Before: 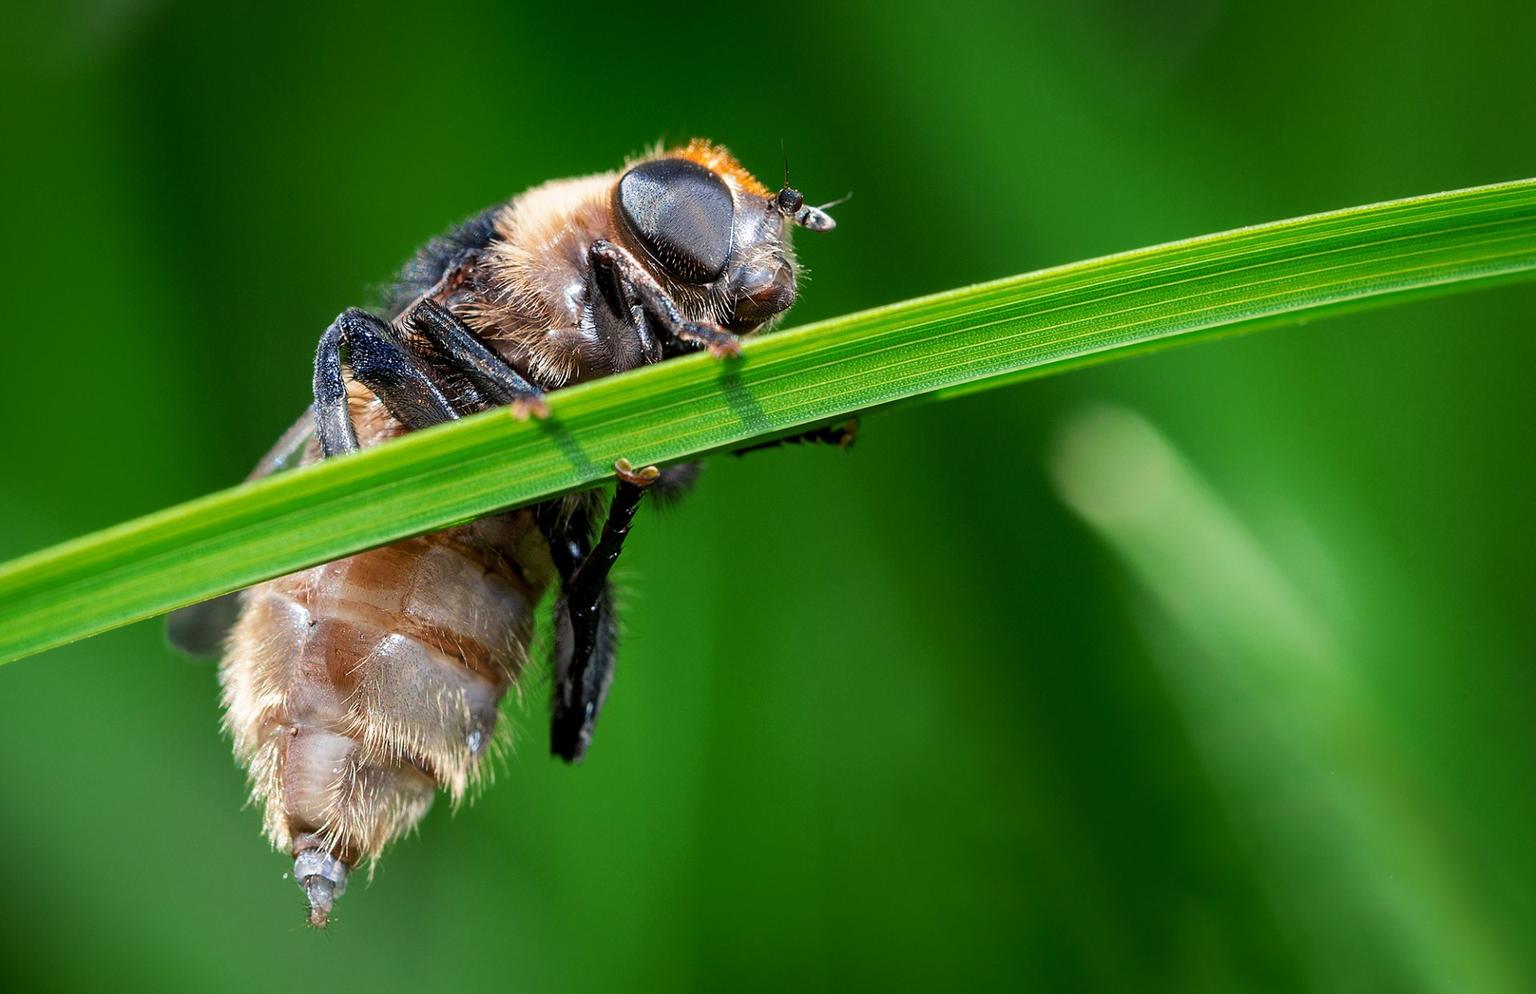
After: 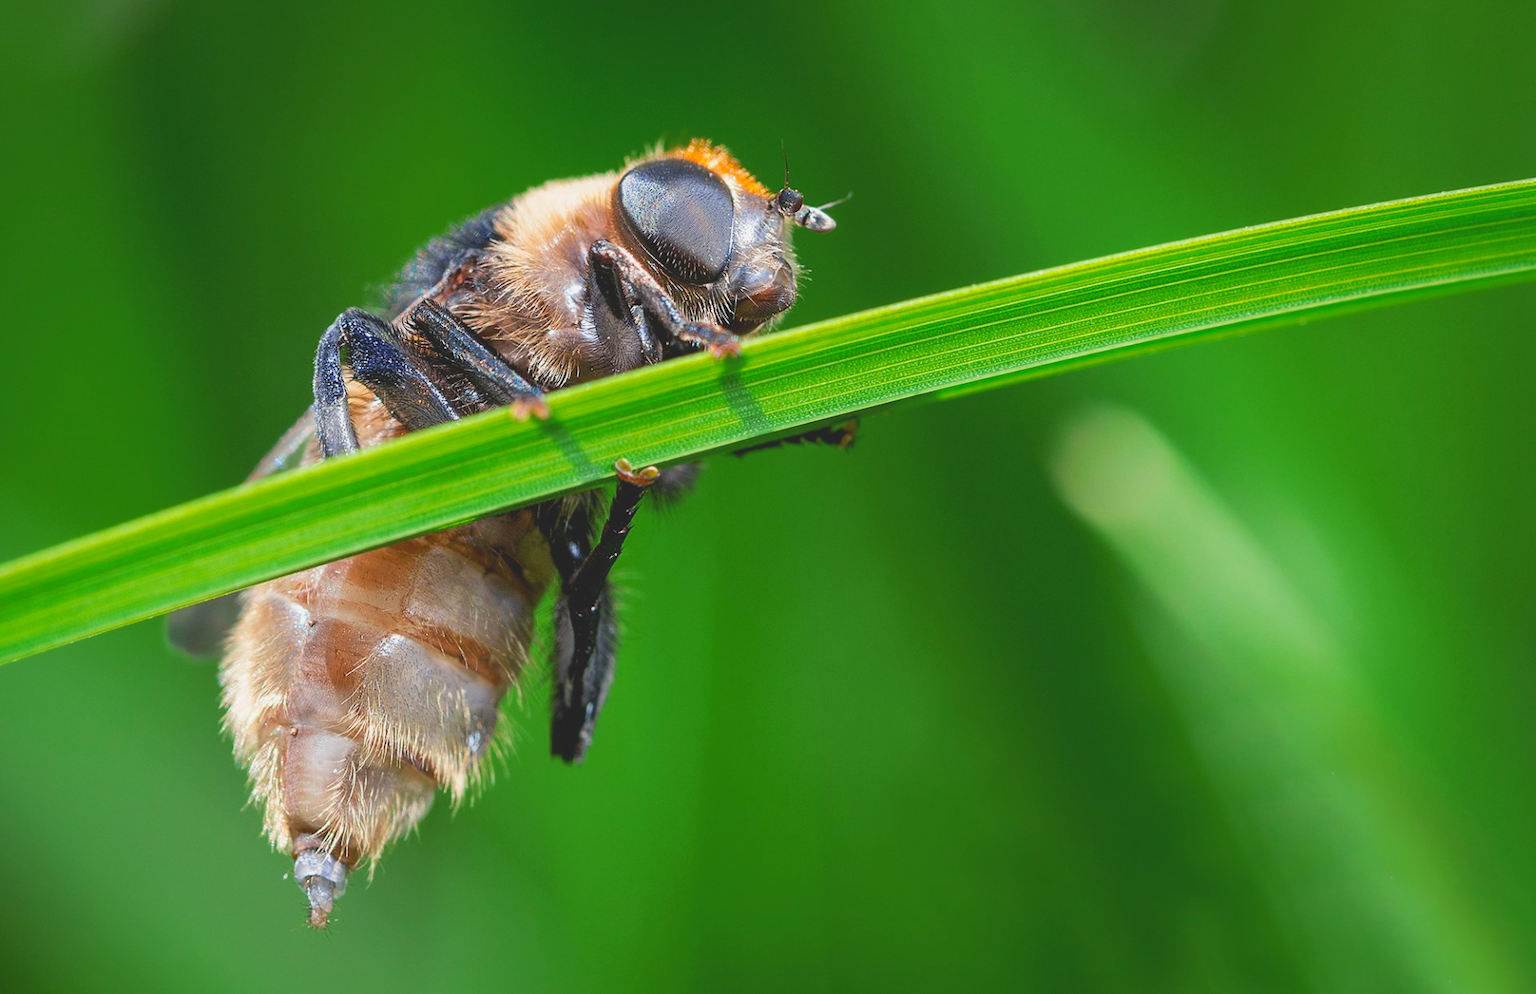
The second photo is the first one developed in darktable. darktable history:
exposure: black level correction 0, exposure 0.499 EV, compensate exposure bias true, compensate highlight preservation false
contrast brightness saturation: contrast -0.28
